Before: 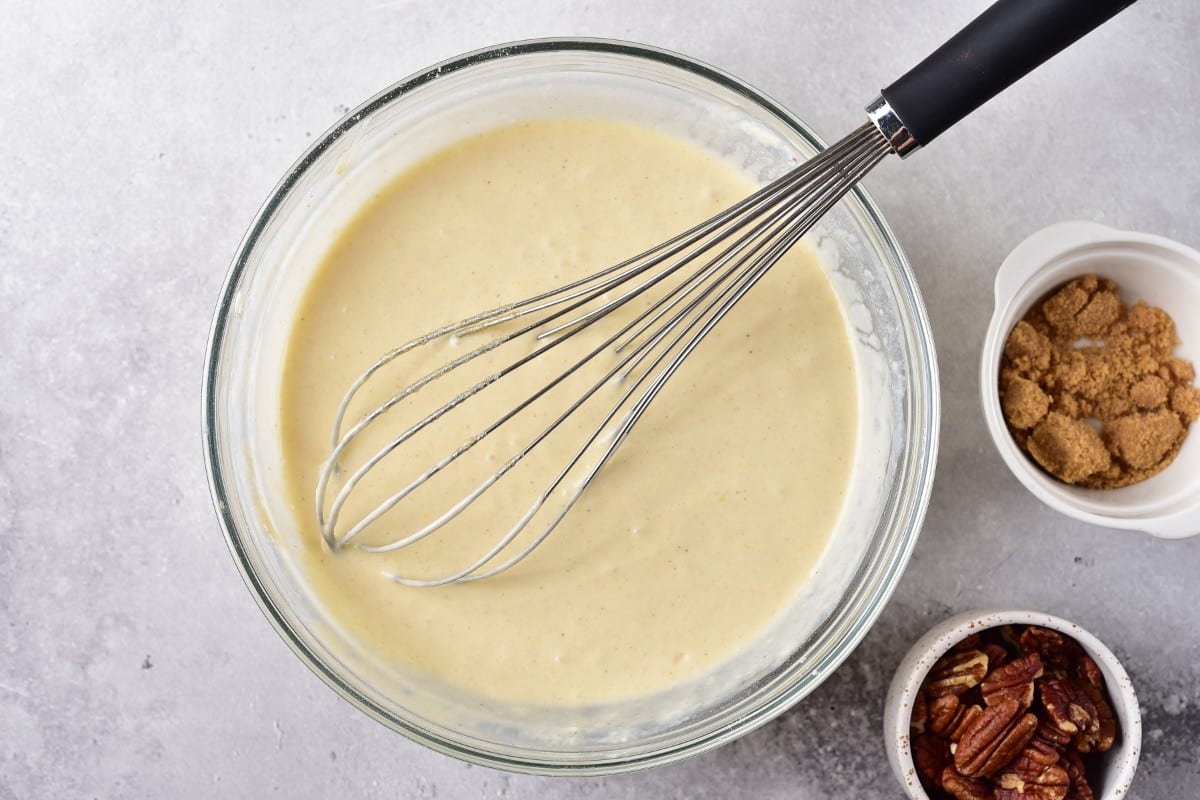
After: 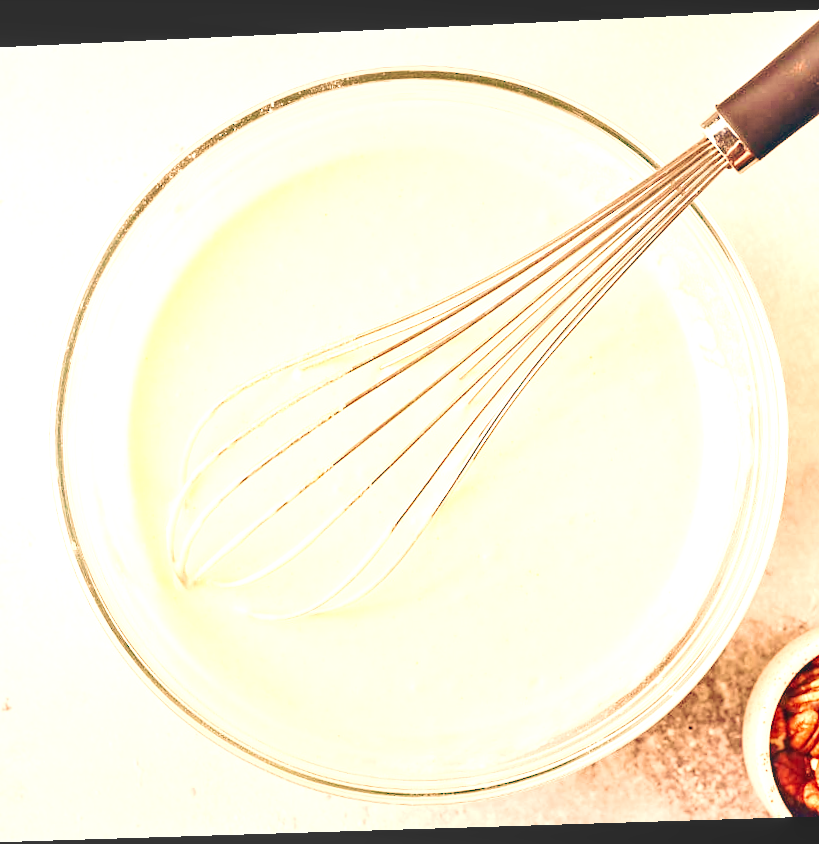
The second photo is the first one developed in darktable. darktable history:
white balance: red 1.467, blue 0.684
crop and rotate: left 13.409%, right 19.924%
haze removal: compatibility mode true, adaptive false
local contrast: on, module defaults
exposure: black level correction 0, exposure 1.675 EV, compensate exposure bias true, compensate highlight preservation false
rotate and perspective: rotation -2.22°, lens shift (horizontal) -0.022, automatic cropping off
velvia: strength 45%
base curve: curves: ch0 [(0, 0.007) (0.028, 0.063) (0.121, 0.311) (0.46, 0.743) (0.859, 0.957) (1, 1)], preserve colors none
